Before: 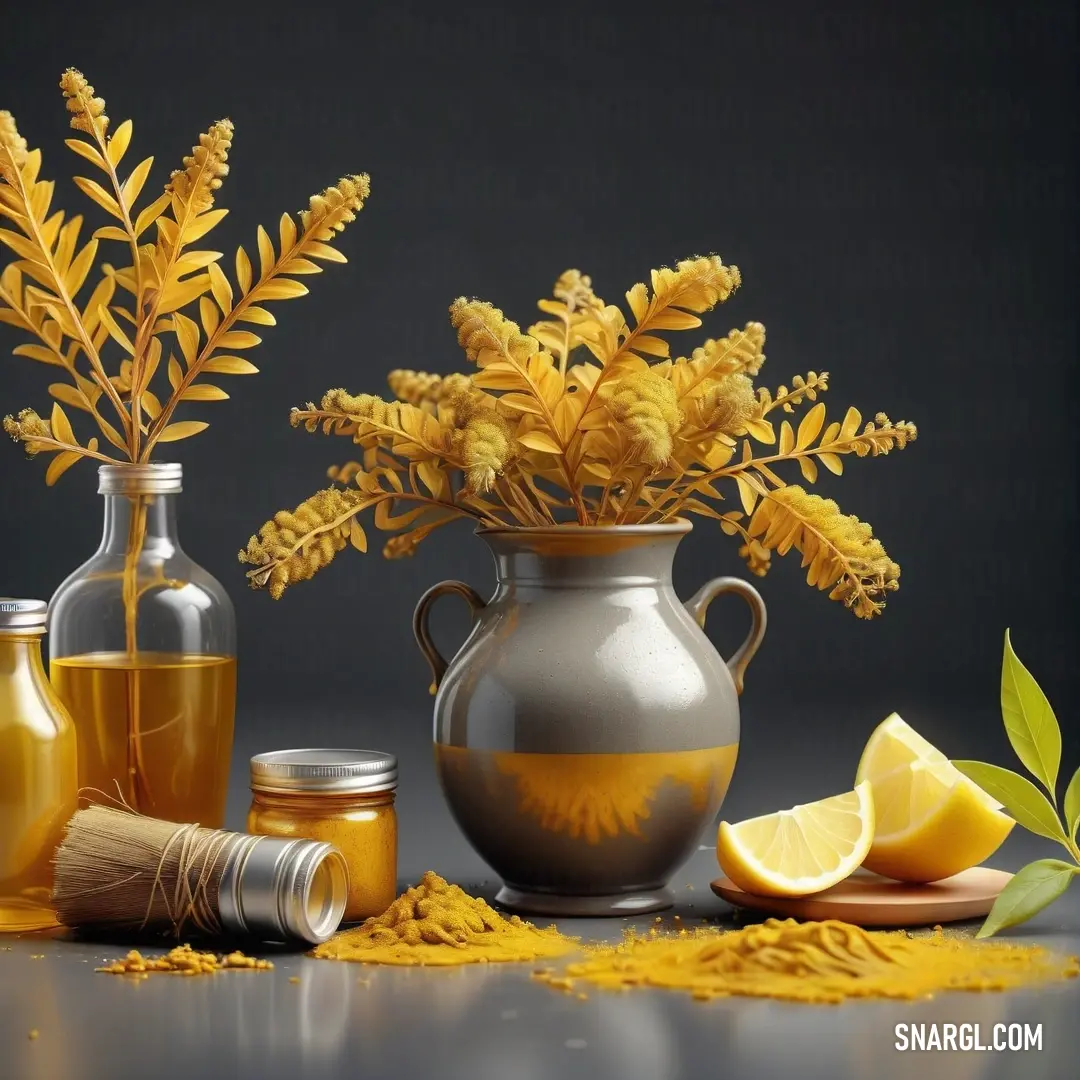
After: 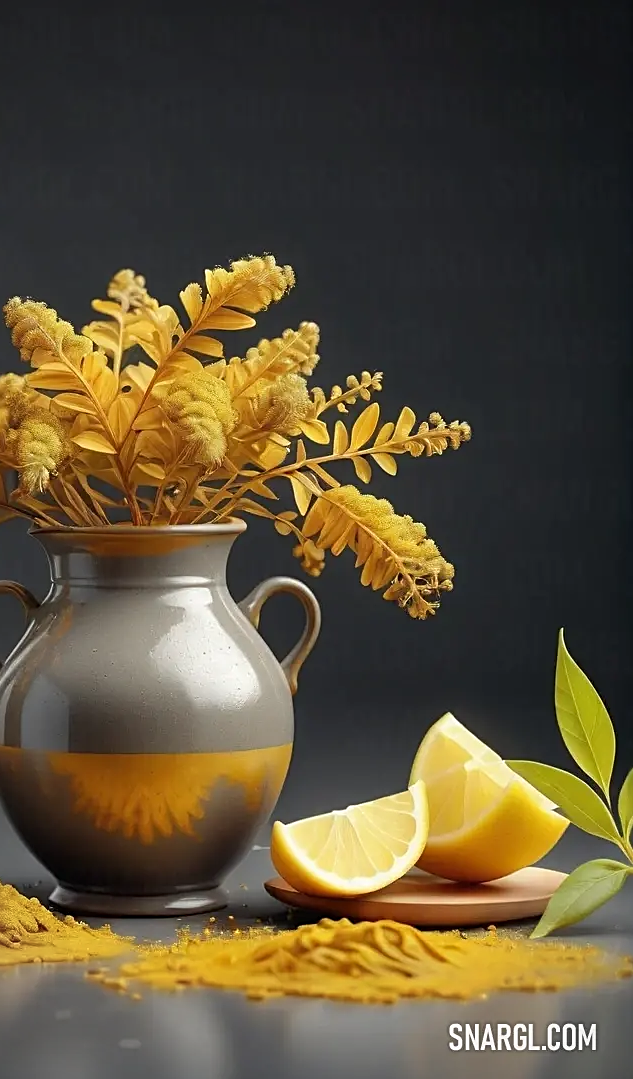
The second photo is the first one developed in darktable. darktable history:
crop: left 41.372%
sharpen: on, module defaults
vignetting: fall-off radius 61.17%
